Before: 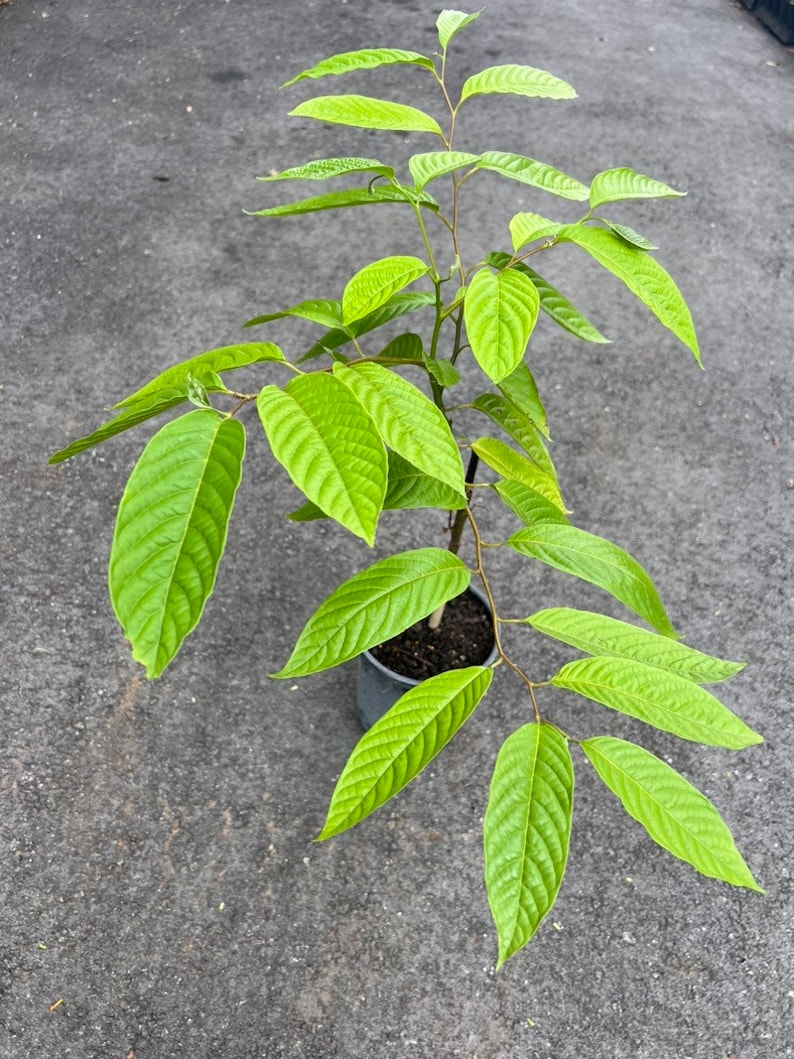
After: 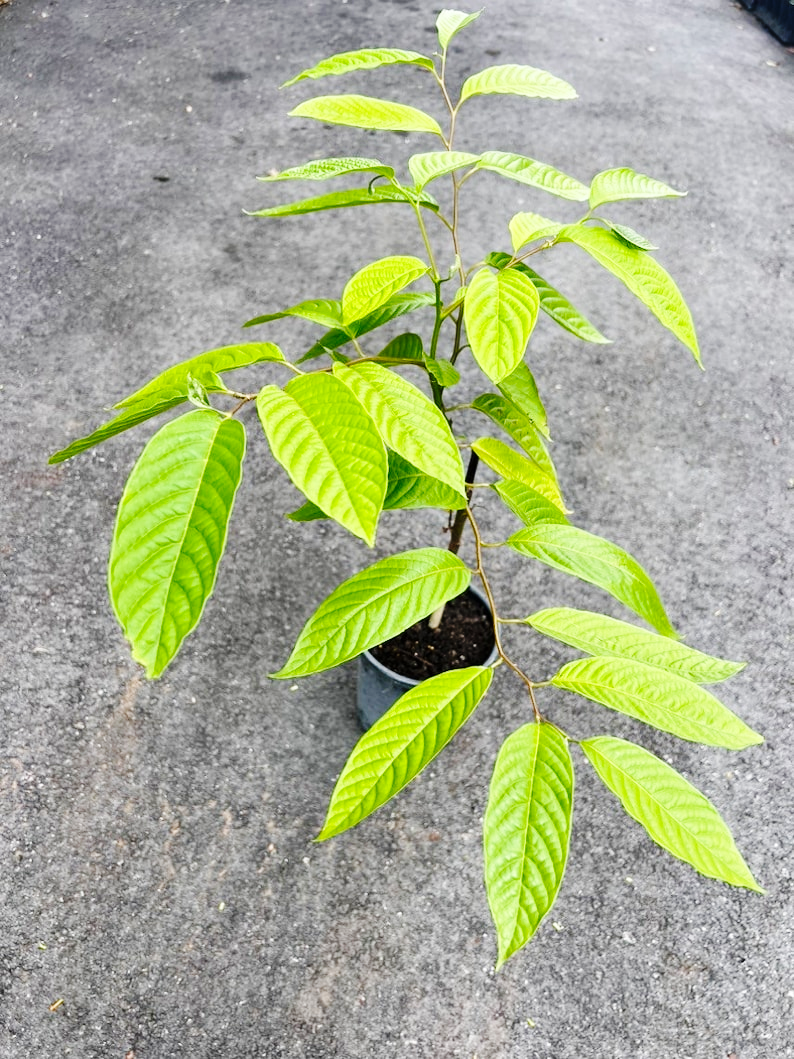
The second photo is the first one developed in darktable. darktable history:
base curve: curves: ch0 [(0, 0) (0.036, 0.025) (0.121, 0.166) (0.206, 0.329) (0.605, 0.79) (1, 1)], preserve colors none
tone equalizer: smoothing 1
